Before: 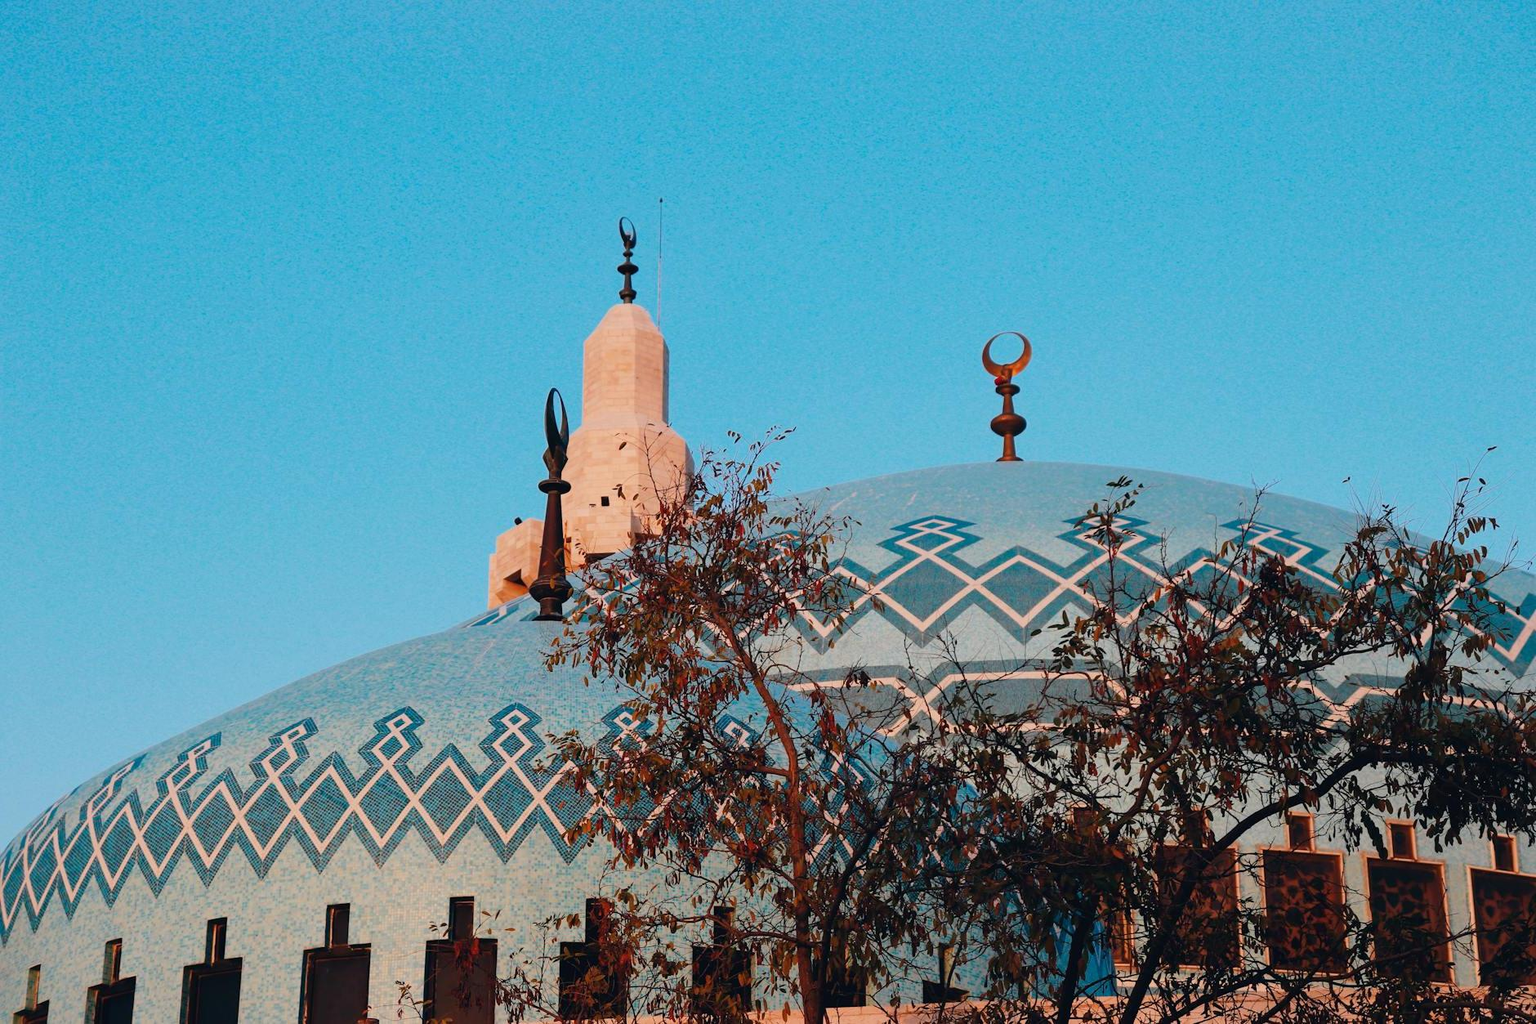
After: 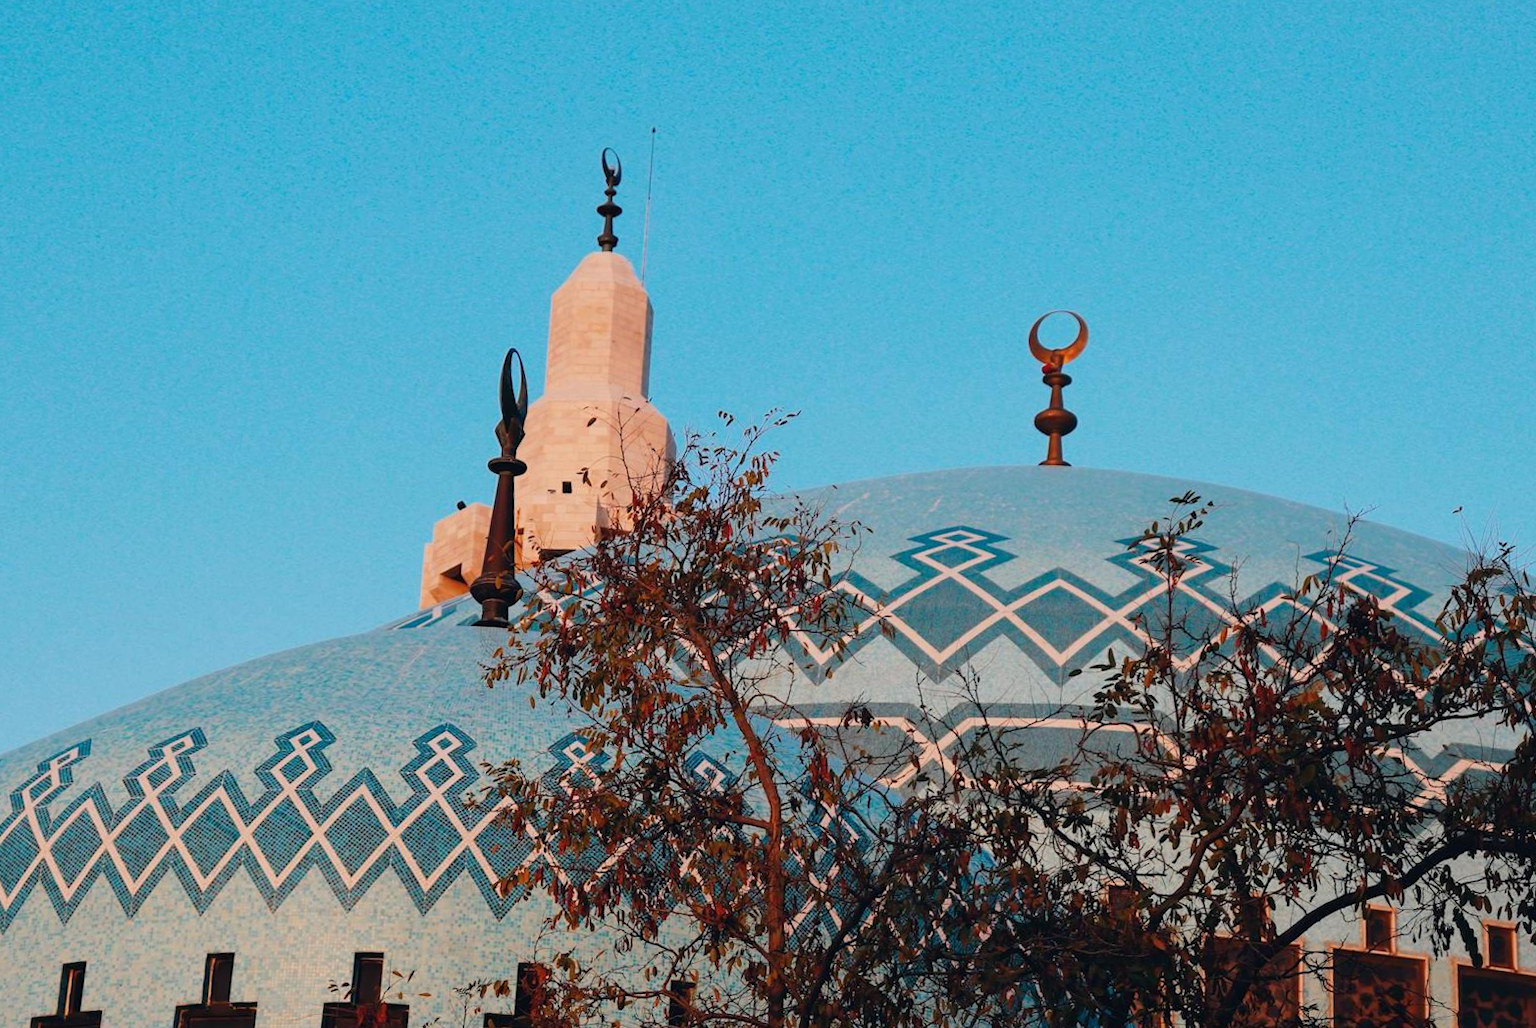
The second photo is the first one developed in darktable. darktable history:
crop and rotate: angle -3.11°, left 5.442%, top 5.174%, right 4.614%, bottom 4.494%
